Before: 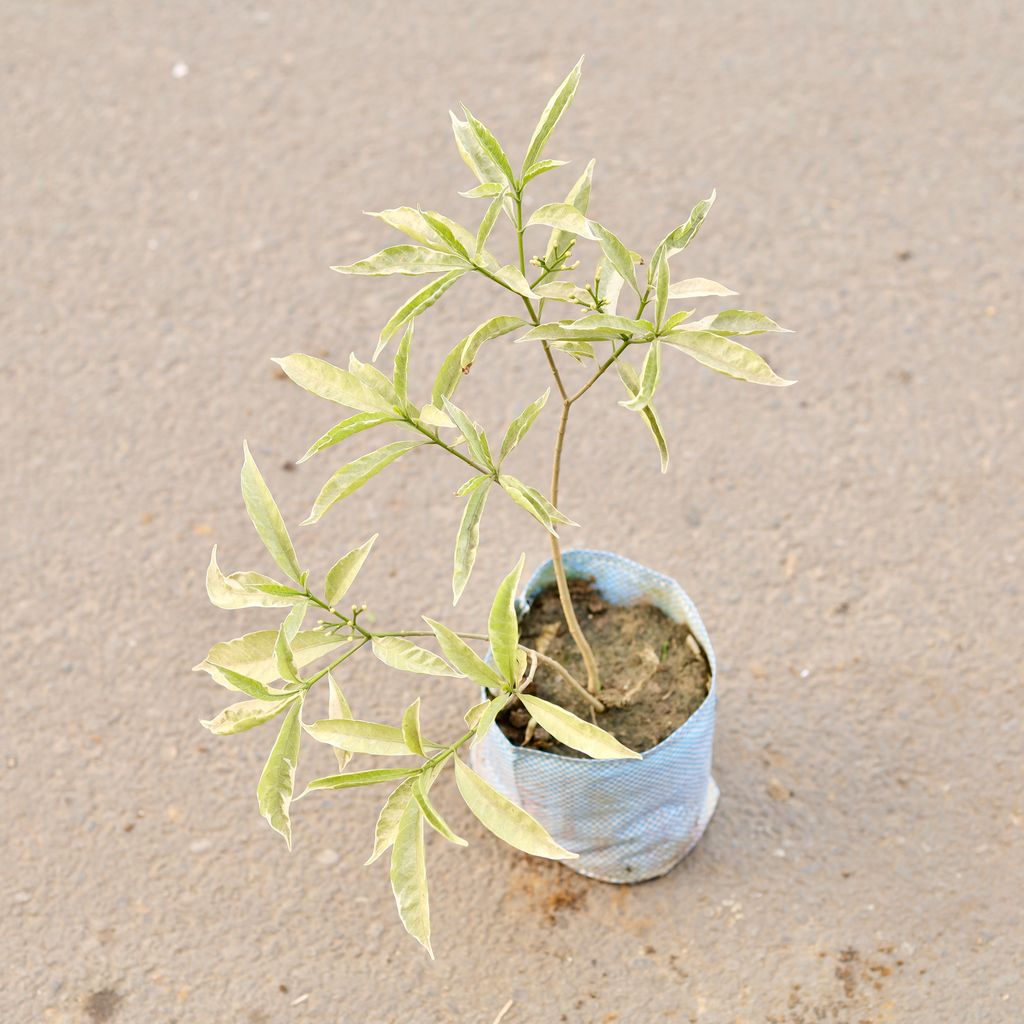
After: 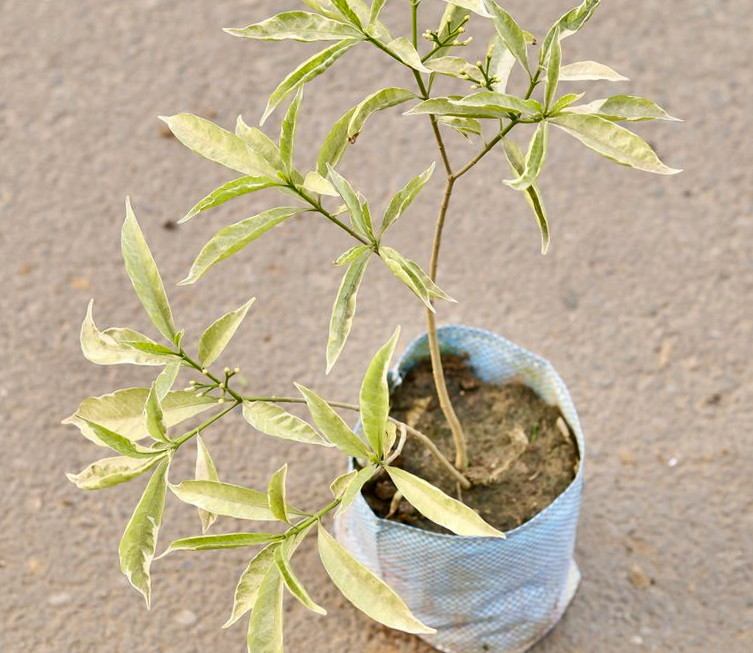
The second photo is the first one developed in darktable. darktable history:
shadows and highlights: low approximation 0.01, soften with gaussian
crop and rotate: angle -3.37°, left 9.79%, top 20.73%, right 12.42%, bottom 11.82%
